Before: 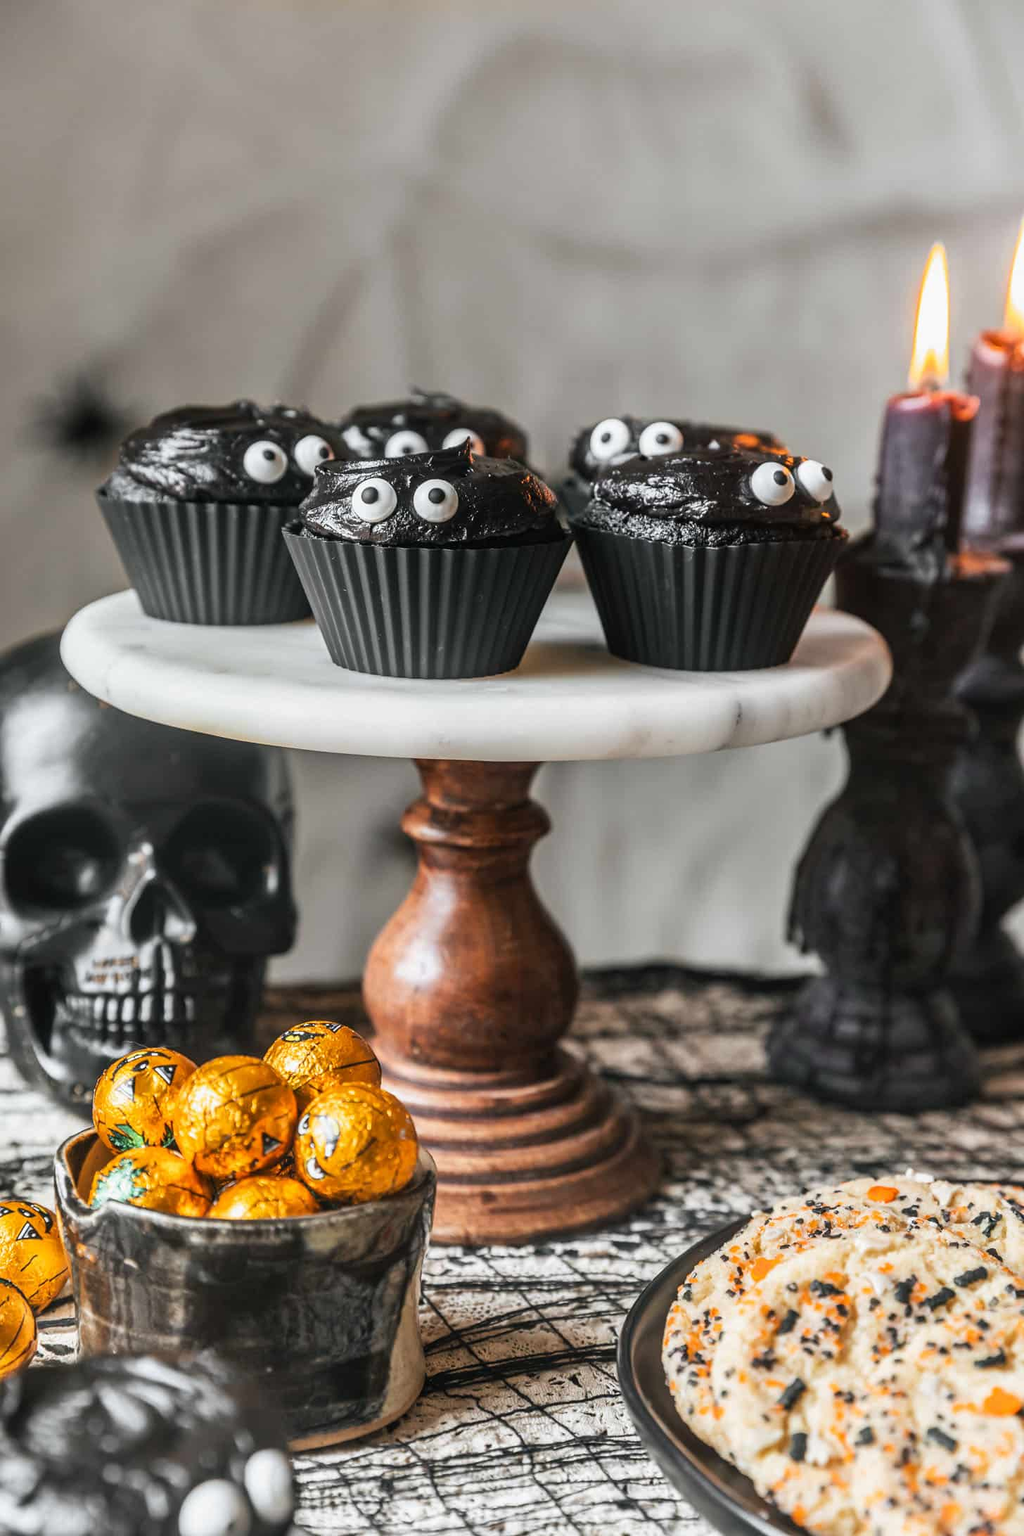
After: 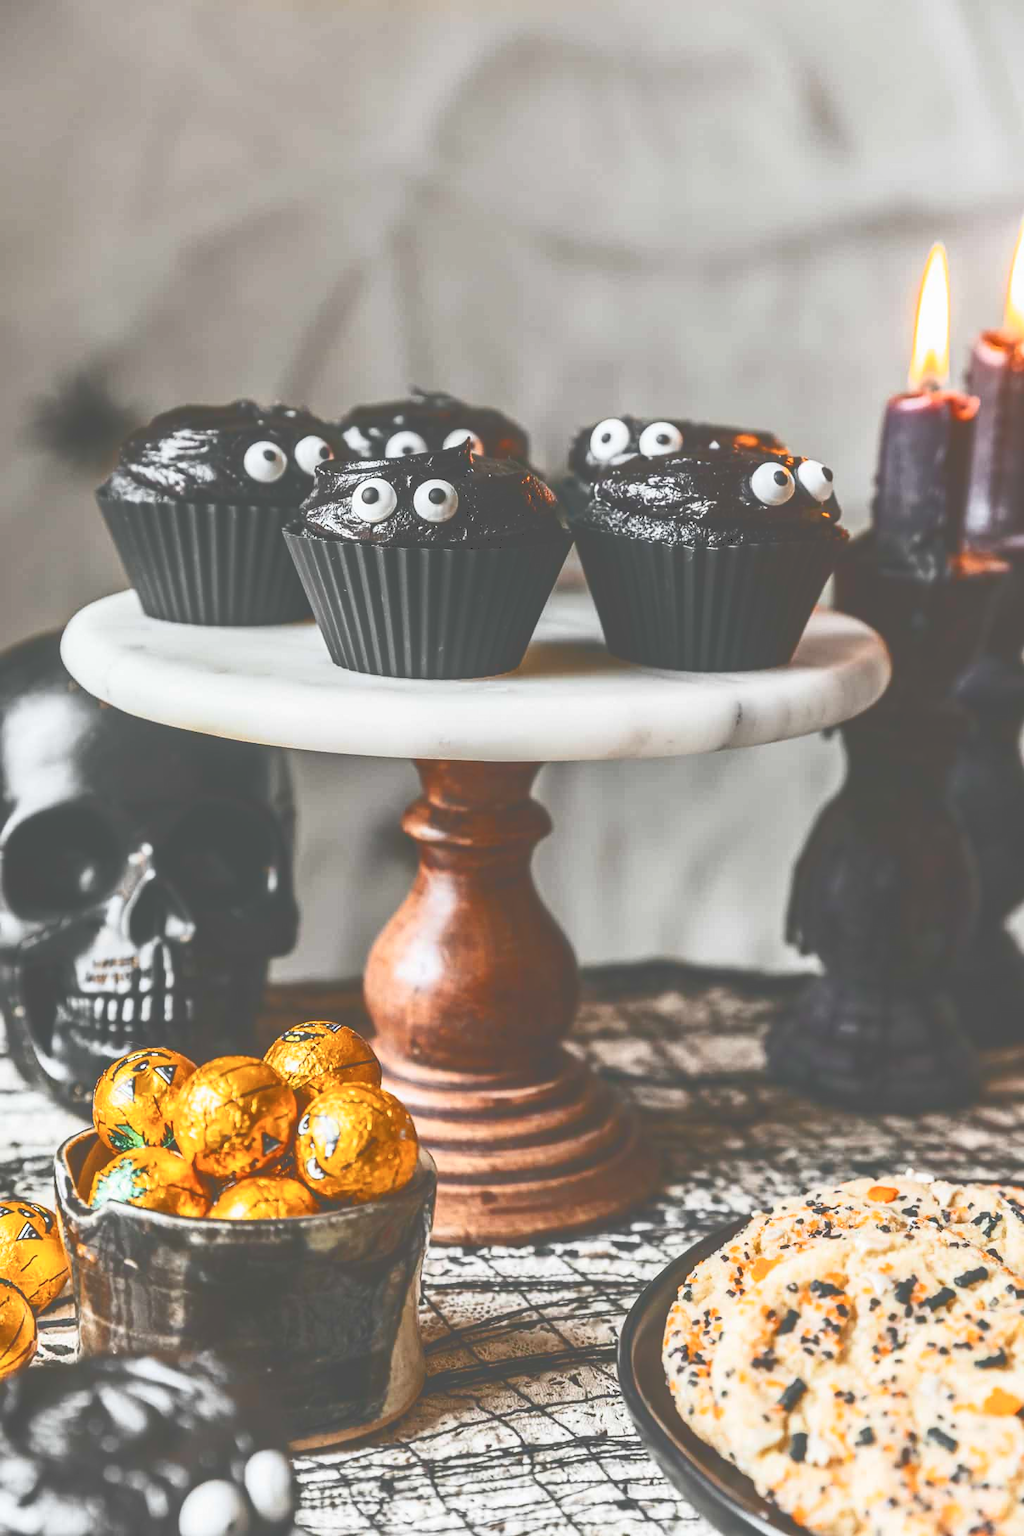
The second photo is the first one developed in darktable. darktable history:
tone curve: curves: ch0 [(0, 0) (0.003, 0.319) (0.011, 0.319) (0.025, 0.323) (0.044, 0.323) (0.069, 0.327) (0.1, 0.33) (0.136, 0.338) (0.177, 0.348) (0.224, 0.361) (0.277, 0.374) (0.335, 0.398) (0.399, 0.444) (0.468, 0.516) (0.543, 0.595) (0.623, 0.694) (0.709, 0.793) (0.801, 0.883) (0.898, 0.942) (1, 1)], color space Lab, independent channels, preserve colors none
tone equalizer: mask exposure compensation -0.512 EV
